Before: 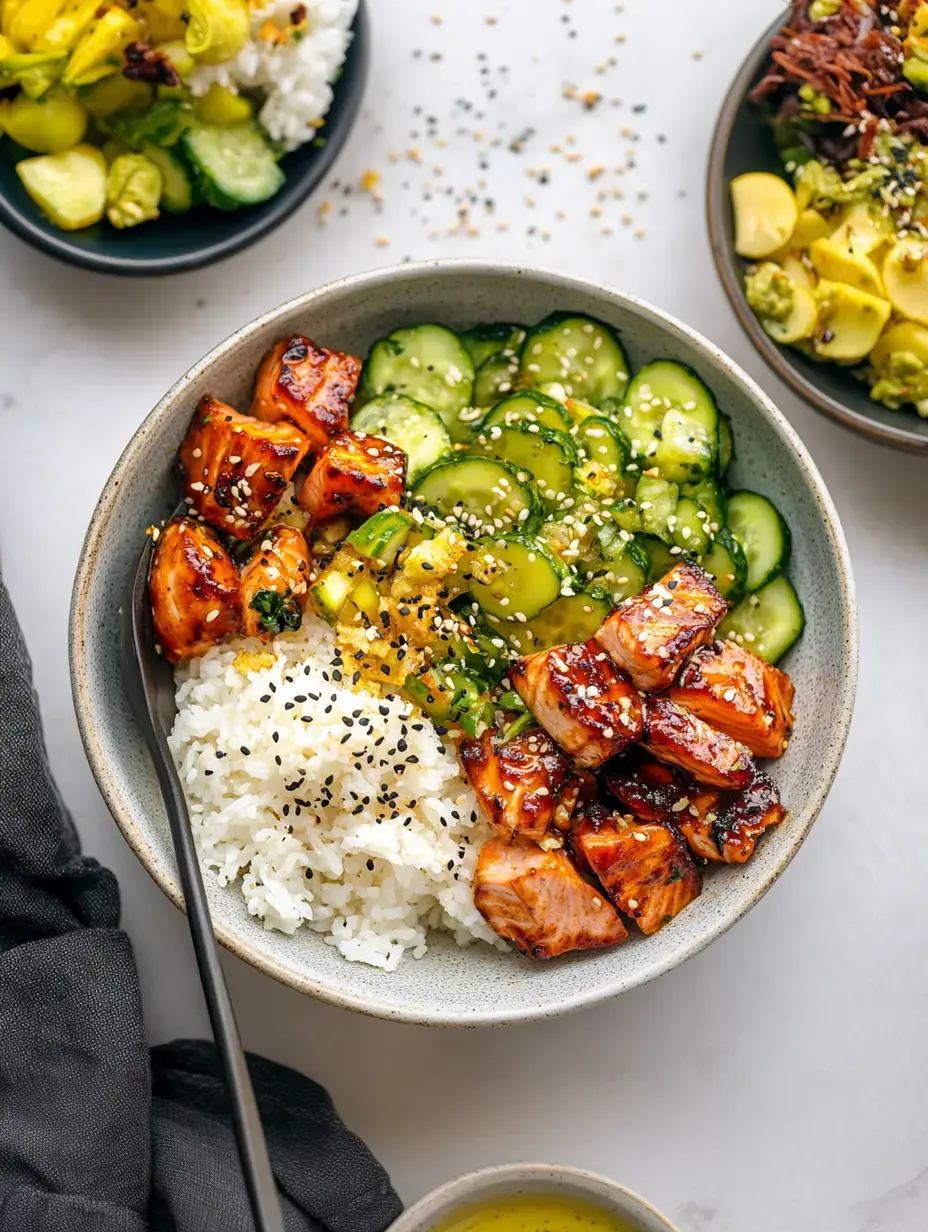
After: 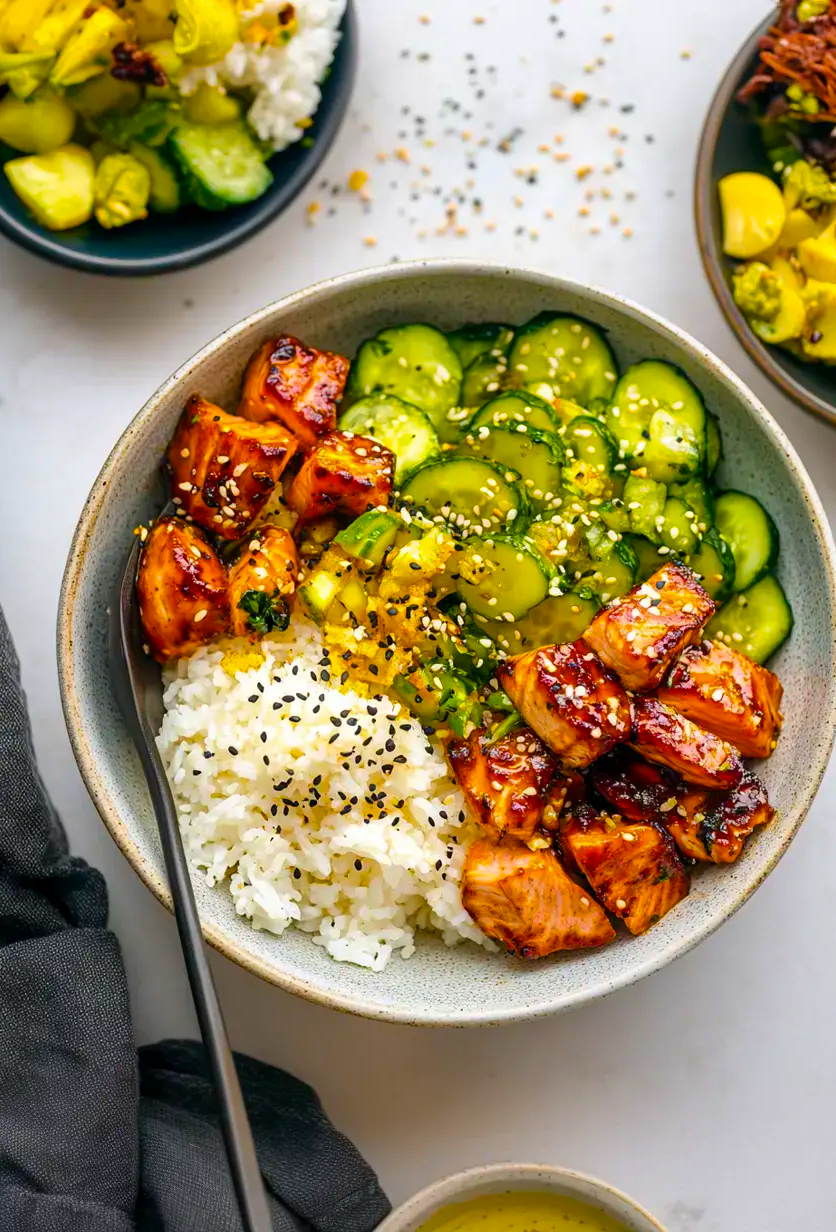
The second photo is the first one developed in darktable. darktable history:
crop and rotate: left 1.383%, right 8.453%
color balance rgb: power › hue 308.31°, perceptual saturation grading › global saturation 25.831%, global vibrance 40.328%
